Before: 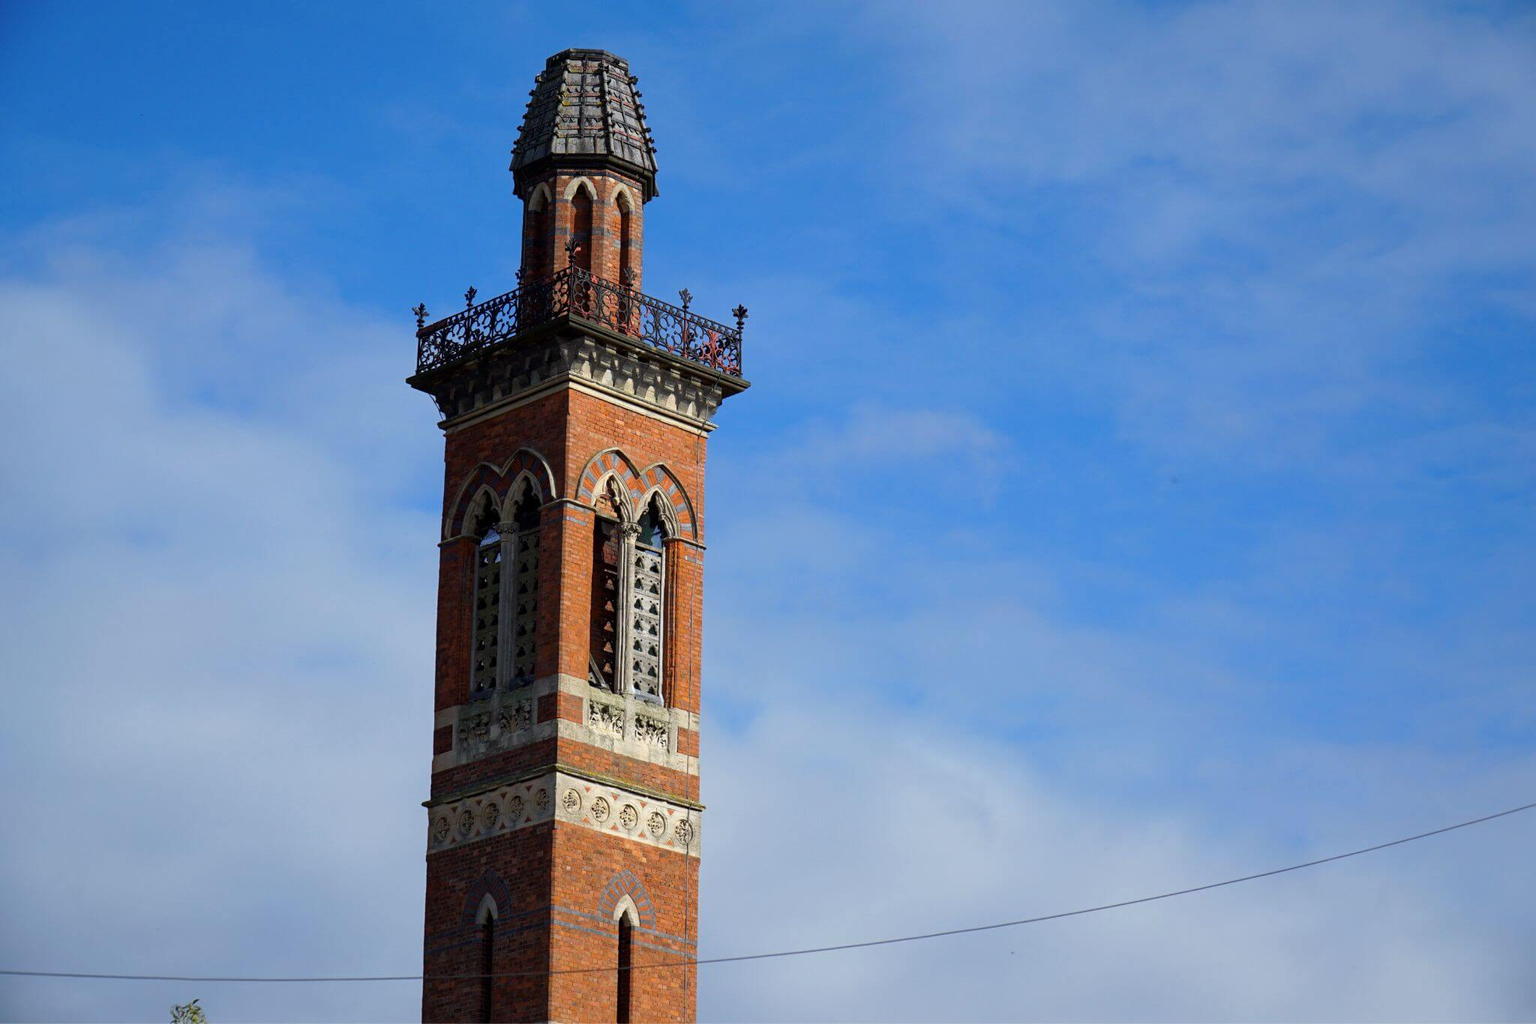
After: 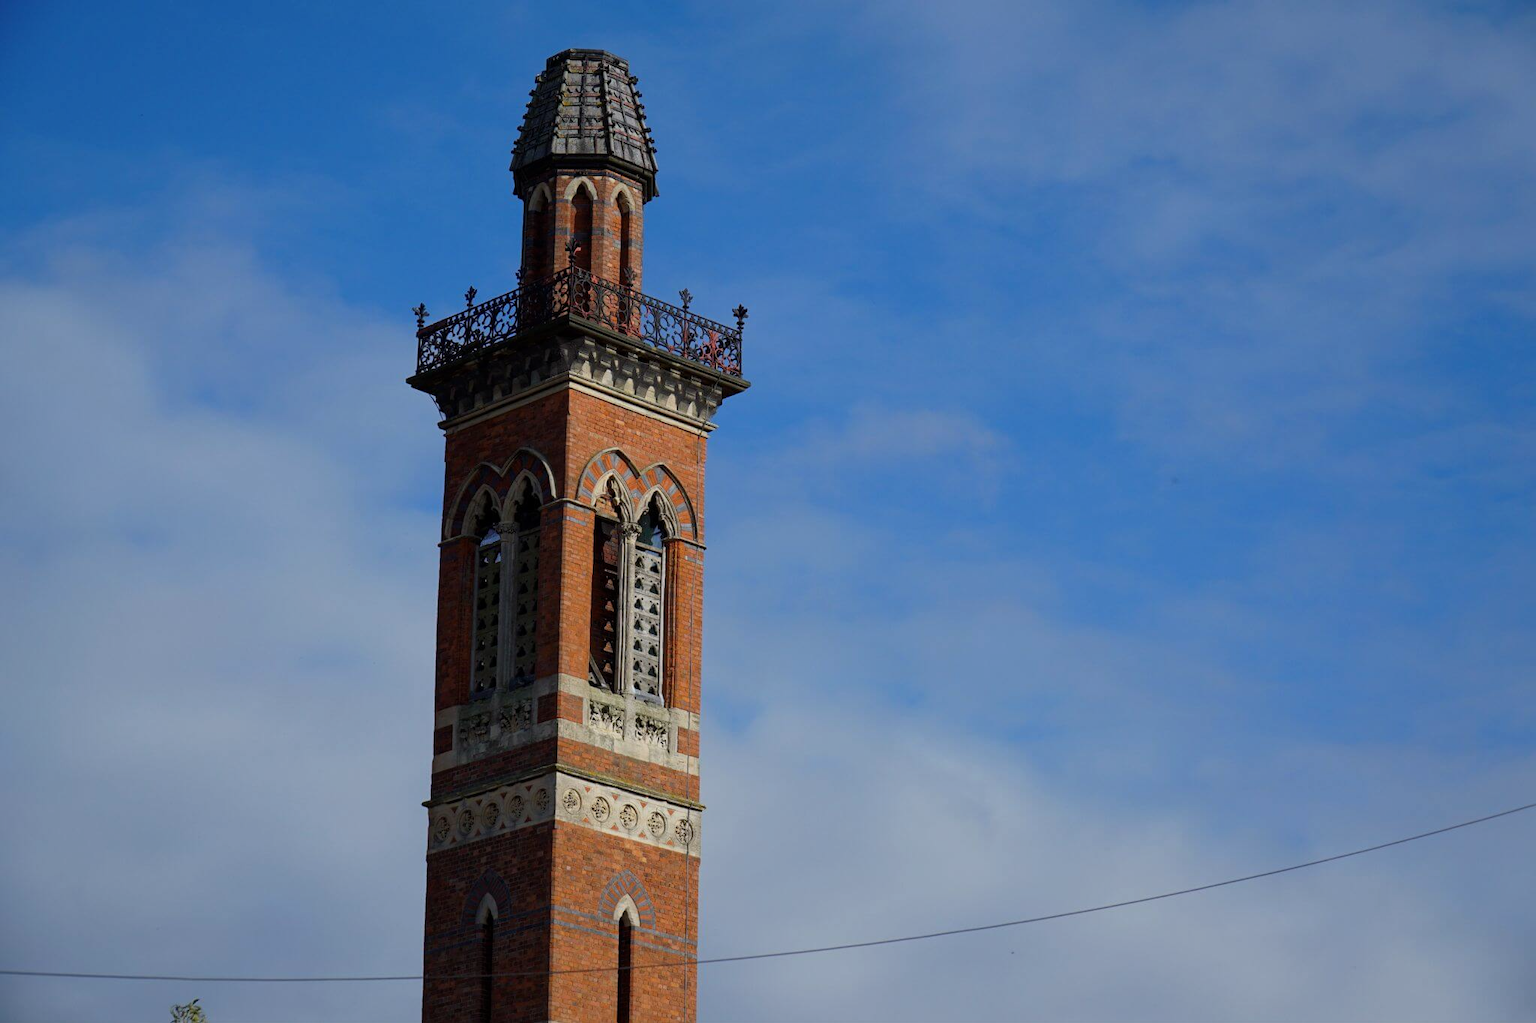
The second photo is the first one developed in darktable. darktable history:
white balance: red 1, blue 1
exposure: exposure -0.492 EV, compensate highlight preservation false
